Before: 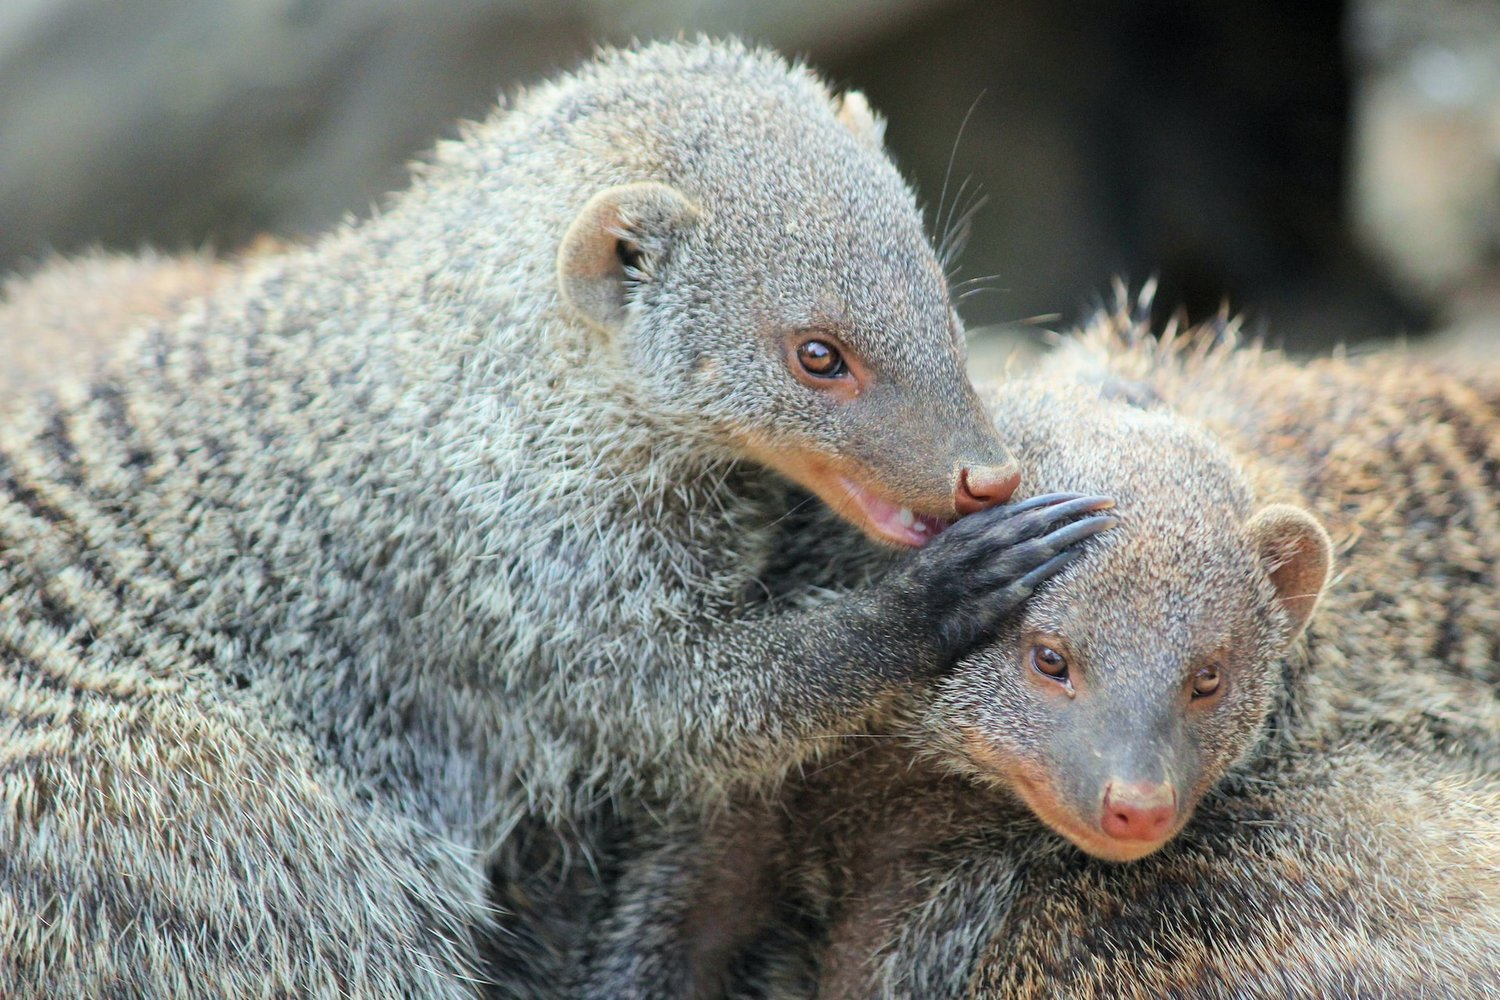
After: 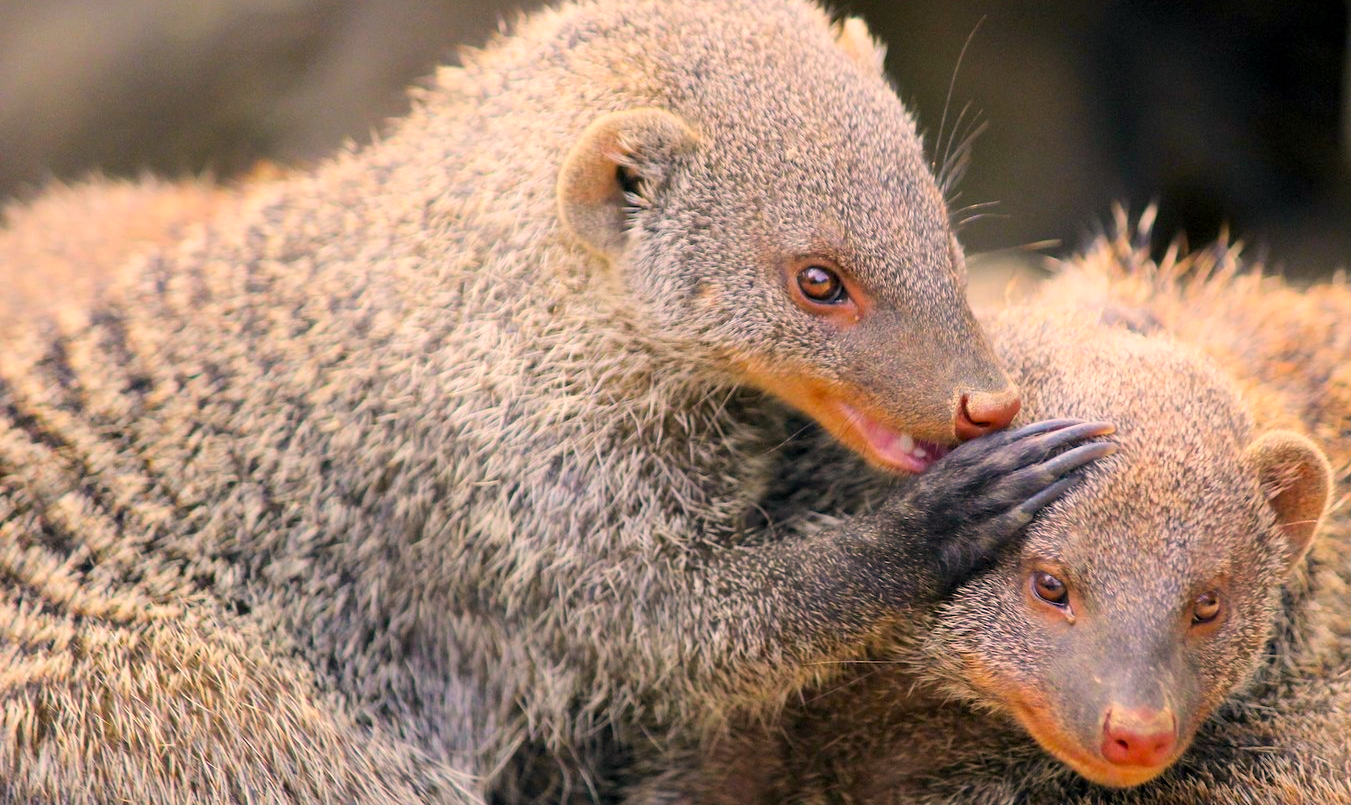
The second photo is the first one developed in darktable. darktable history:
crop: top 7.434%, right 9.894%, bottom 12.027%
color correction: highlights a* 20.89, highlights b* 19.79
color balance rgb: global offset › luminance -0.306%, global offset › hue 260.11°, perceptual saturation grading › global saturation 30.21%
